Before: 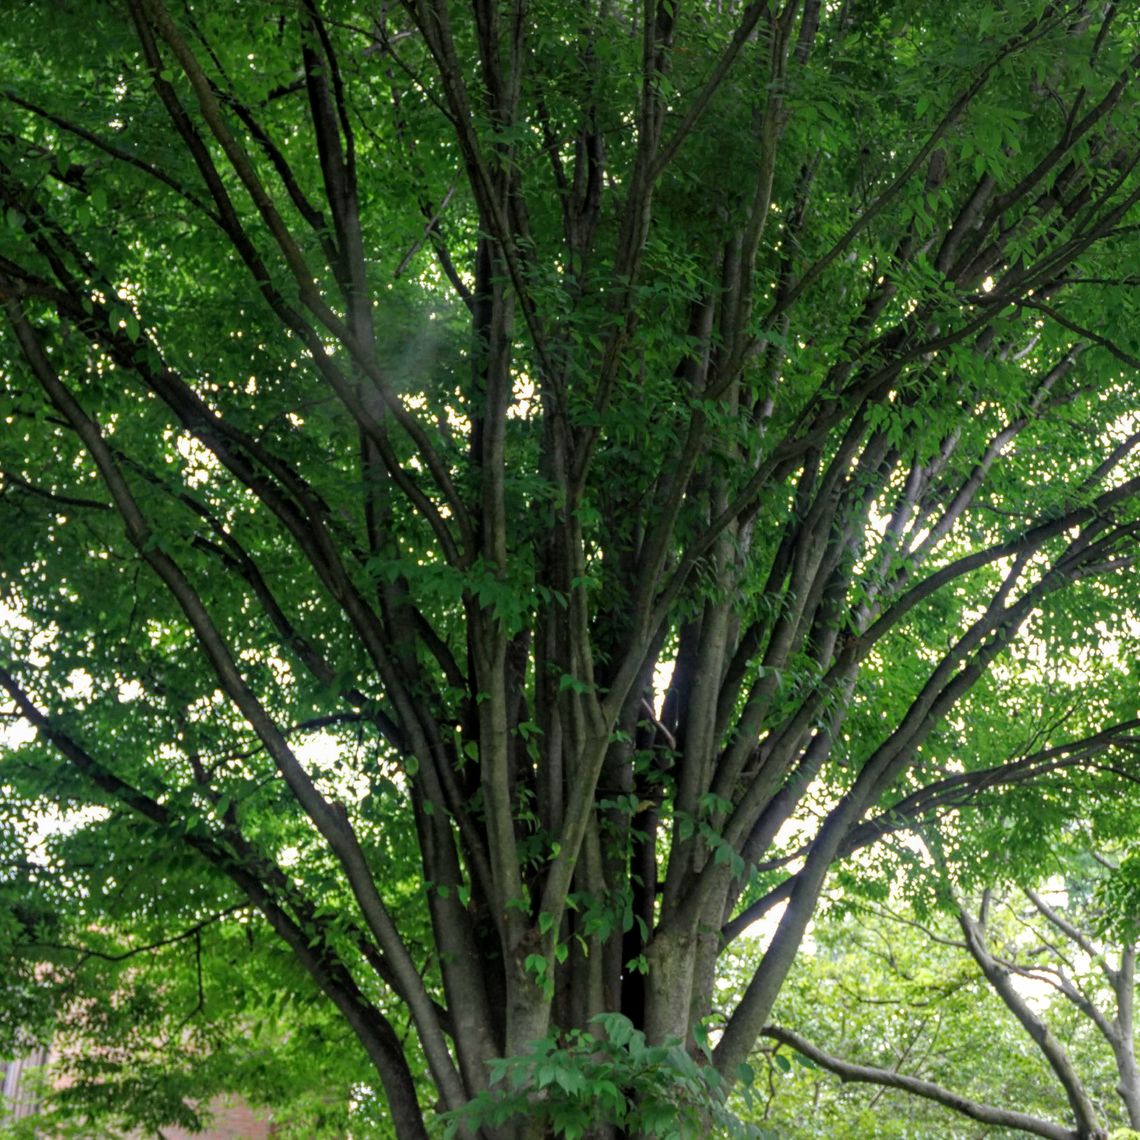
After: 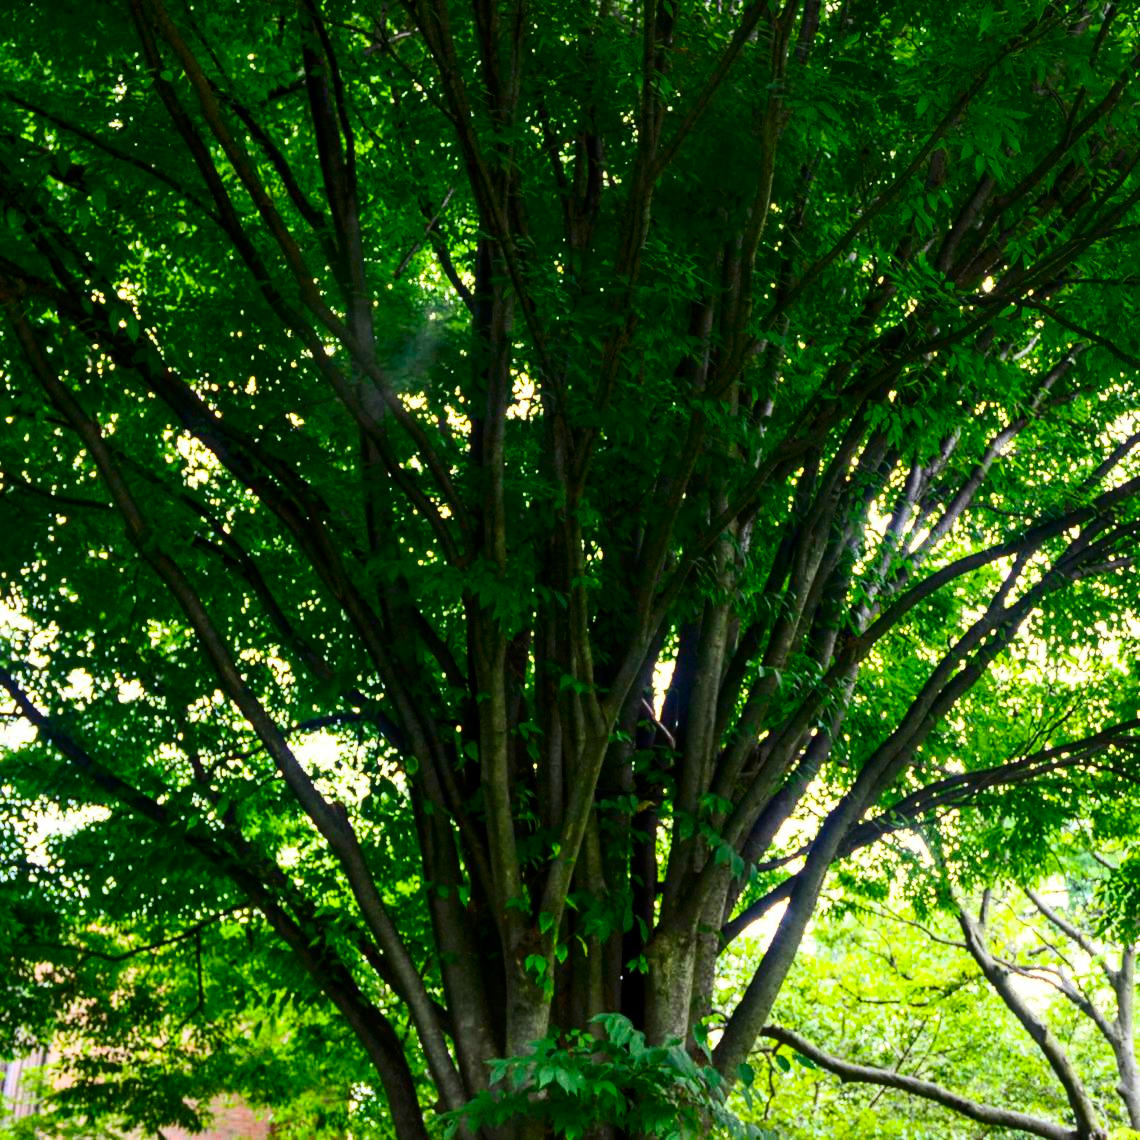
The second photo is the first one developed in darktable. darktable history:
color balance rgb: linear chroma grading › global chroma 13.3%, global vibrance 41.49%
contrast brightness saturation: contrast 0.4, brightness 0.05, saturation 0.25
